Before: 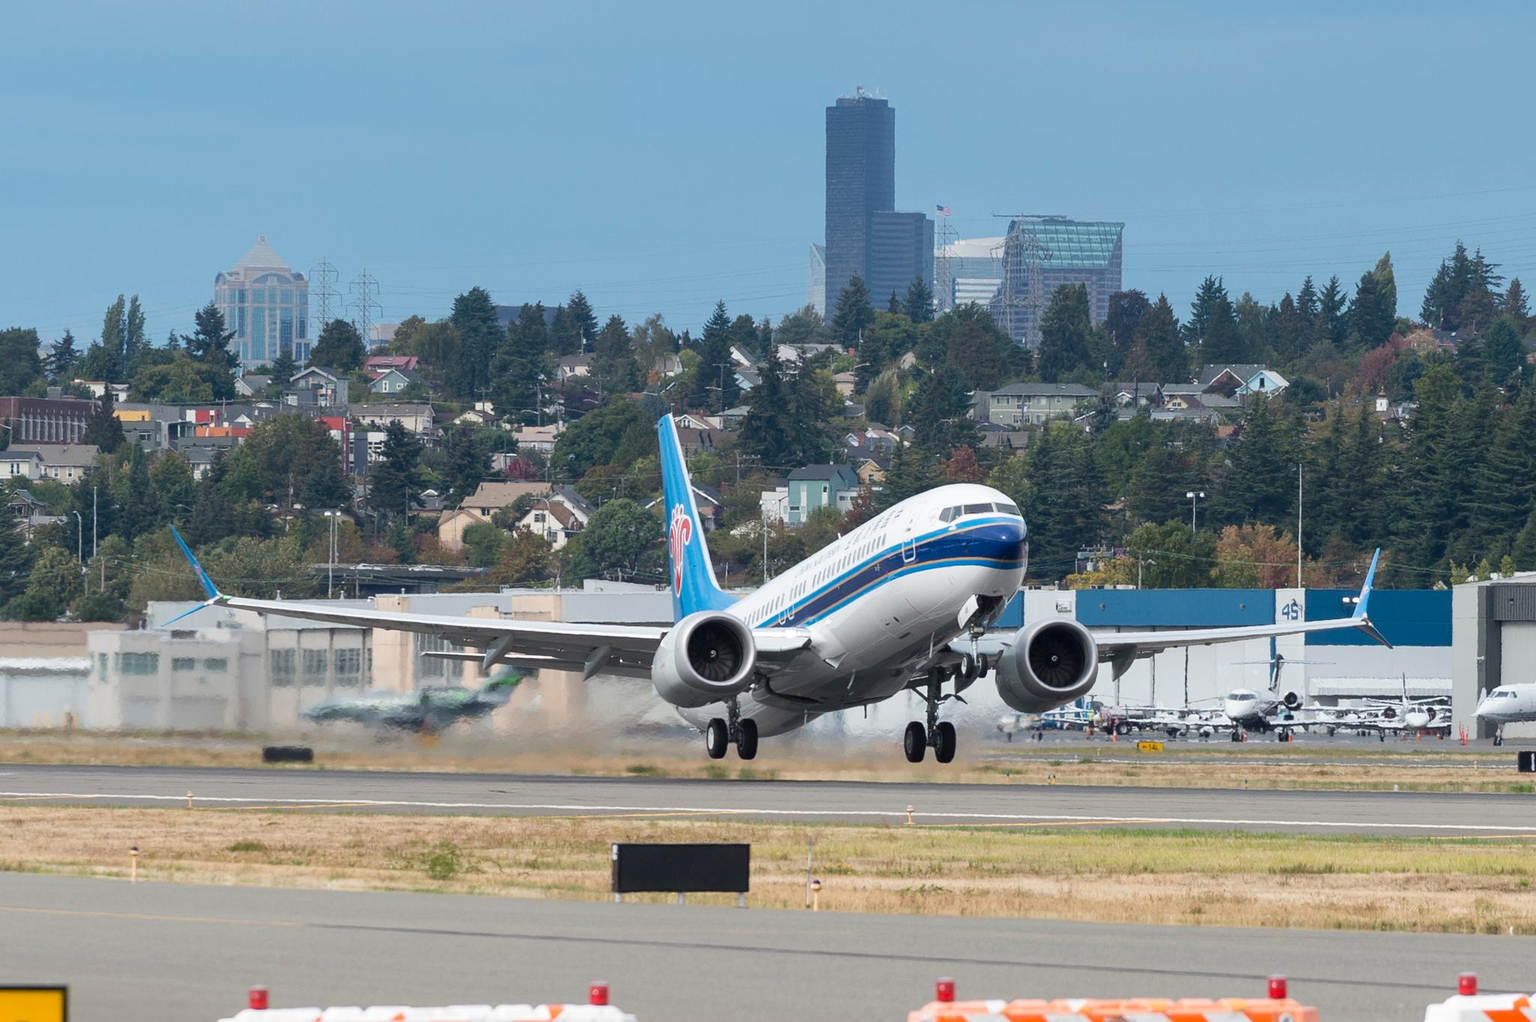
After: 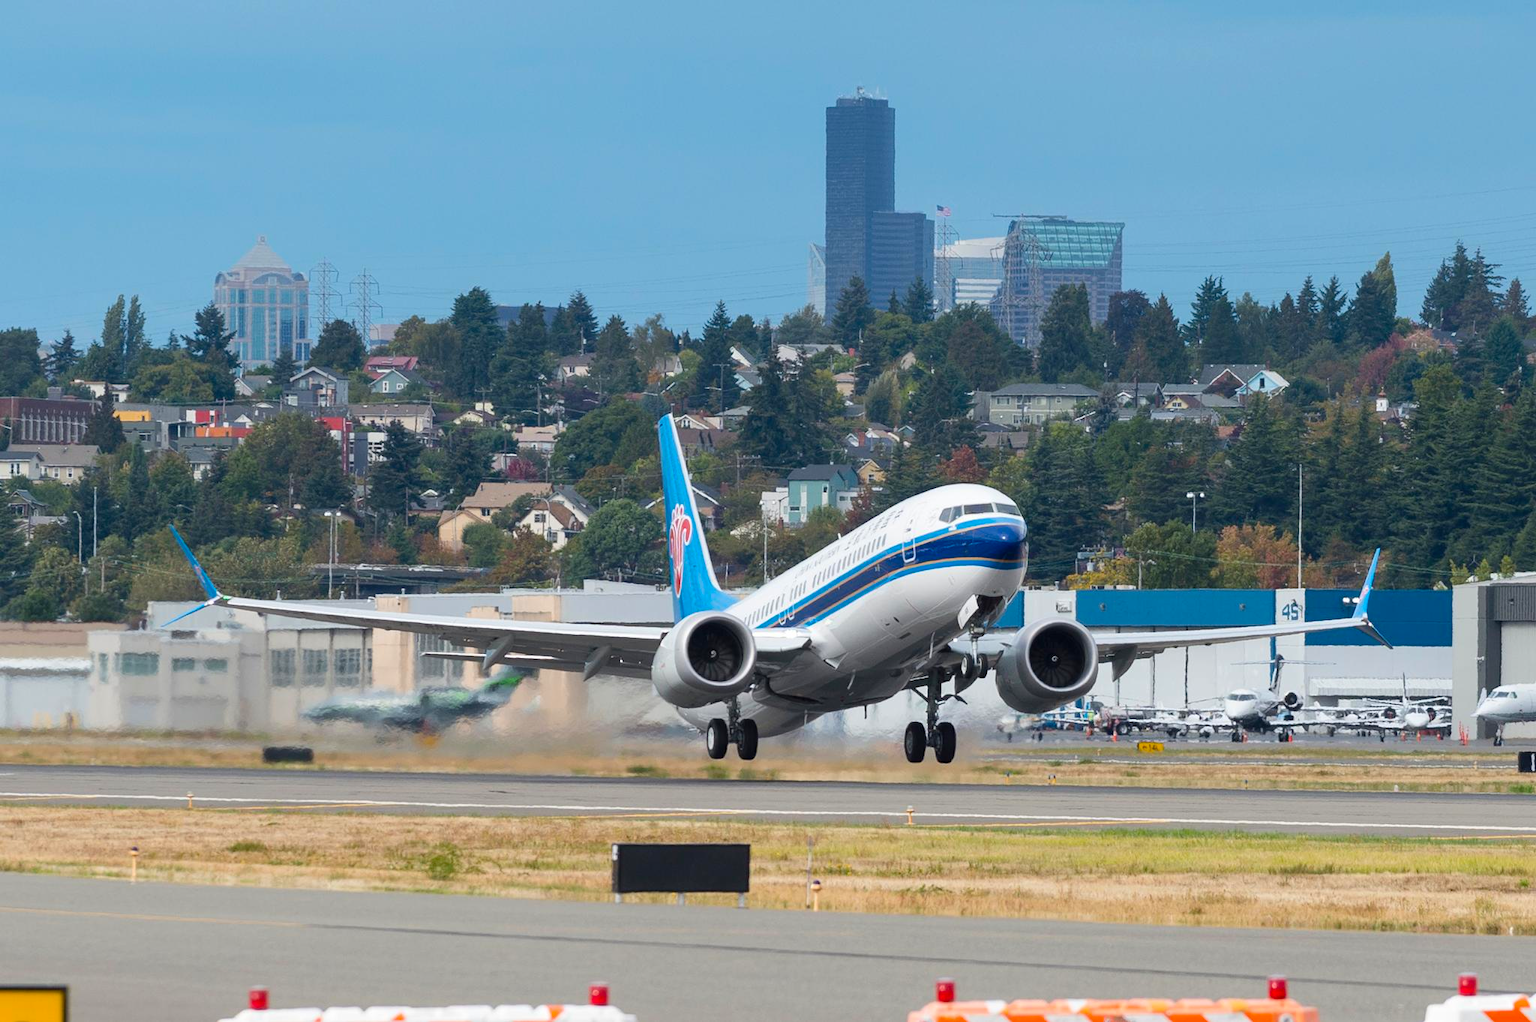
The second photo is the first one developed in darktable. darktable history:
color balance rgb: perceptual saturation grading › global saturation 29.698%
